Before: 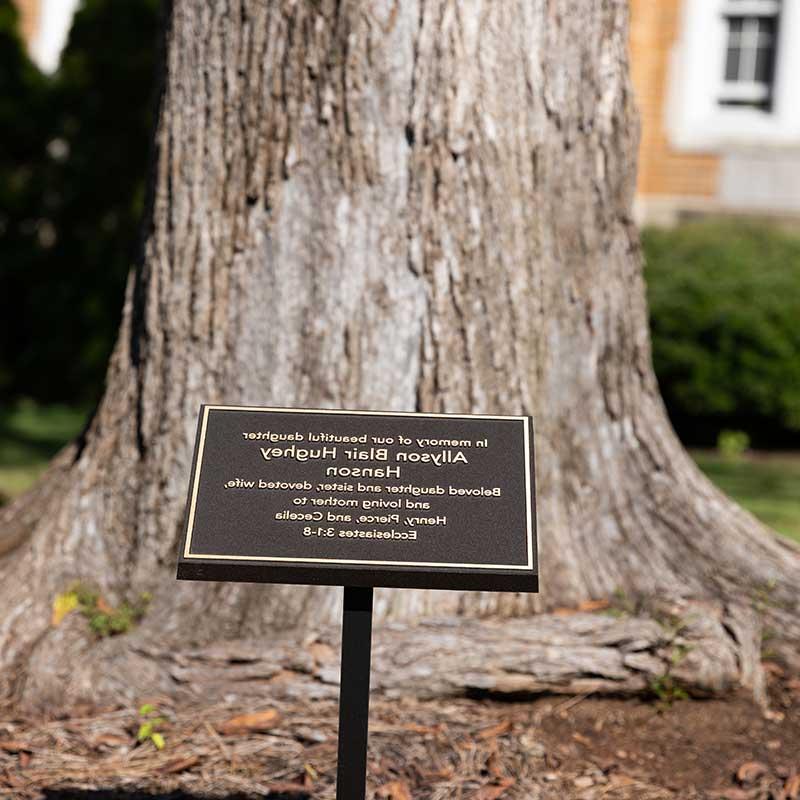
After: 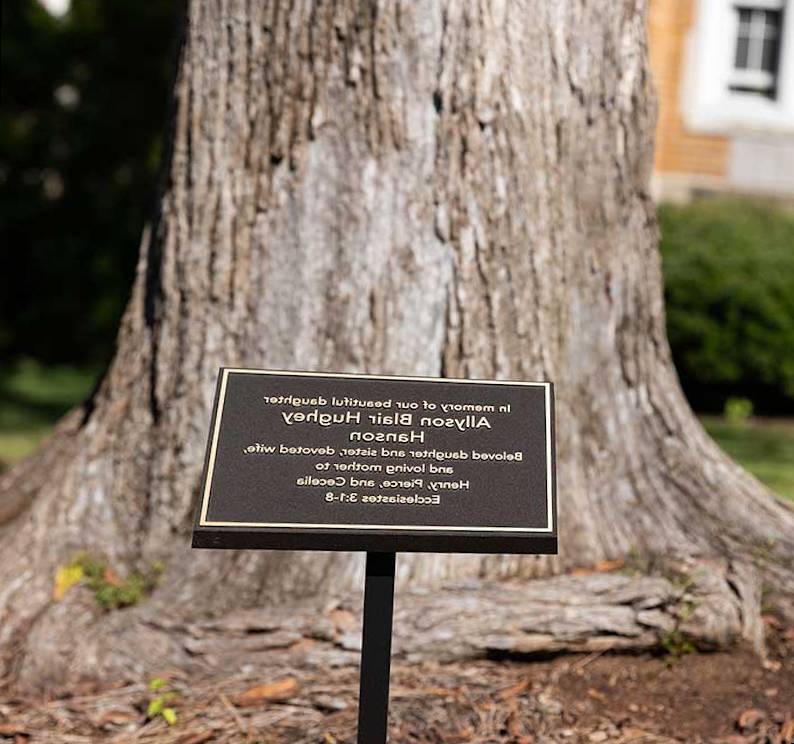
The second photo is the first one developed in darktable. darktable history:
vibrance: vibrance 15%
rotate and perspective: rotation 0.679°, lens shift (horizontal) 0.136, crop left 0.009, crop right 0.991, crop top 0.078, crop bottom 0.95
